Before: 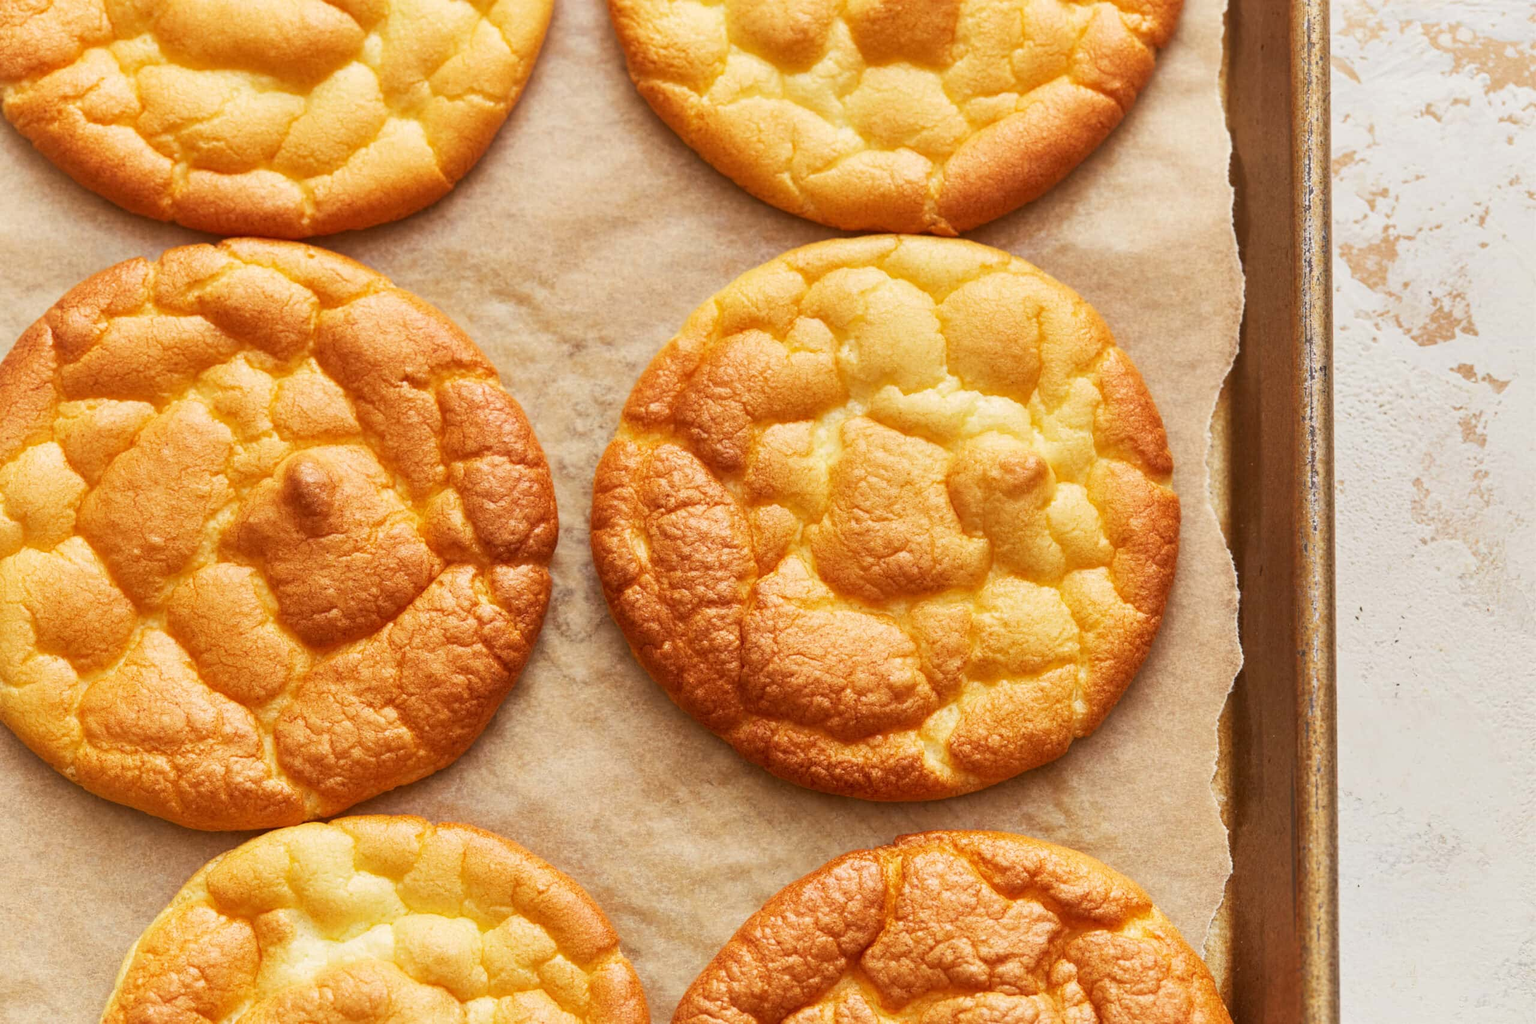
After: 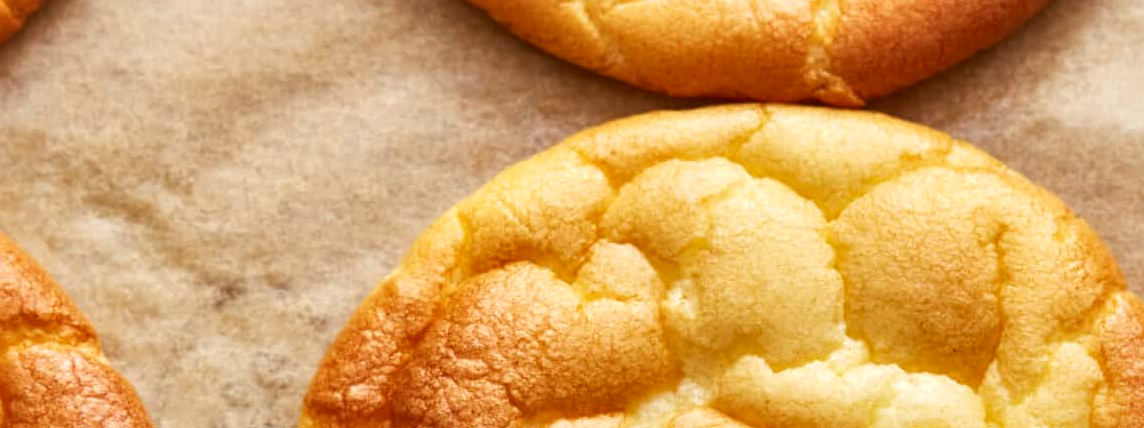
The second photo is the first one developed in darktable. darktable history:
local contrast: mode bilateral grid, contrast 25, coarseness 60, detail 151%, midtone range 0.2
crop: left 28.64%, top 16.832%, right 26.637%, bottom 58.055%
